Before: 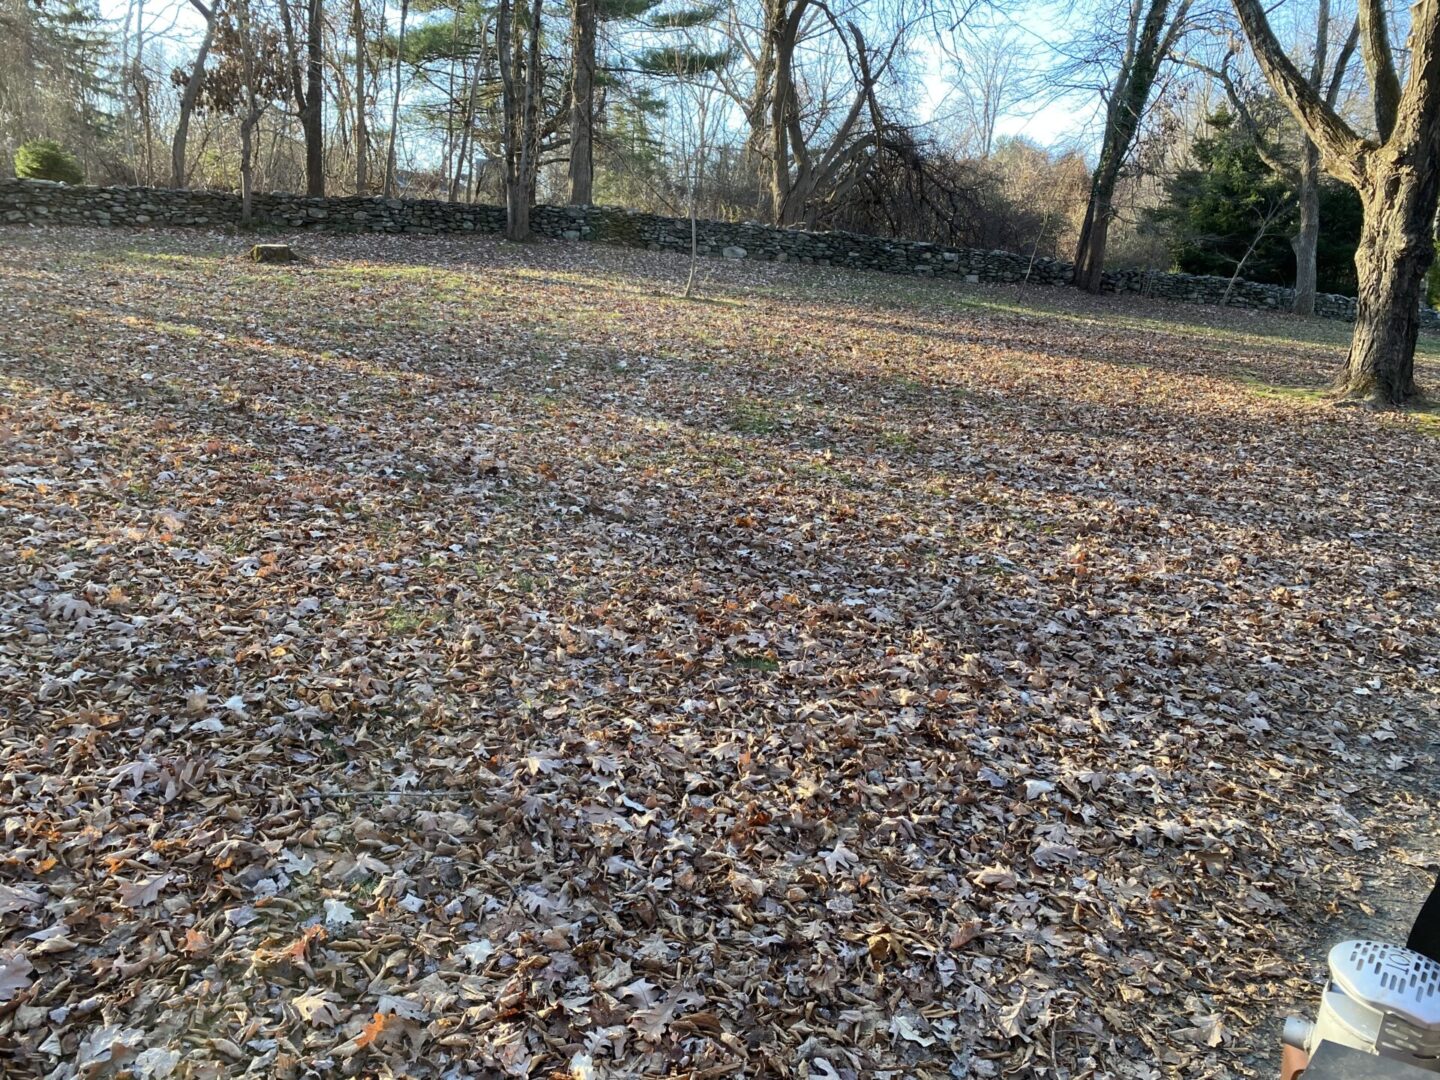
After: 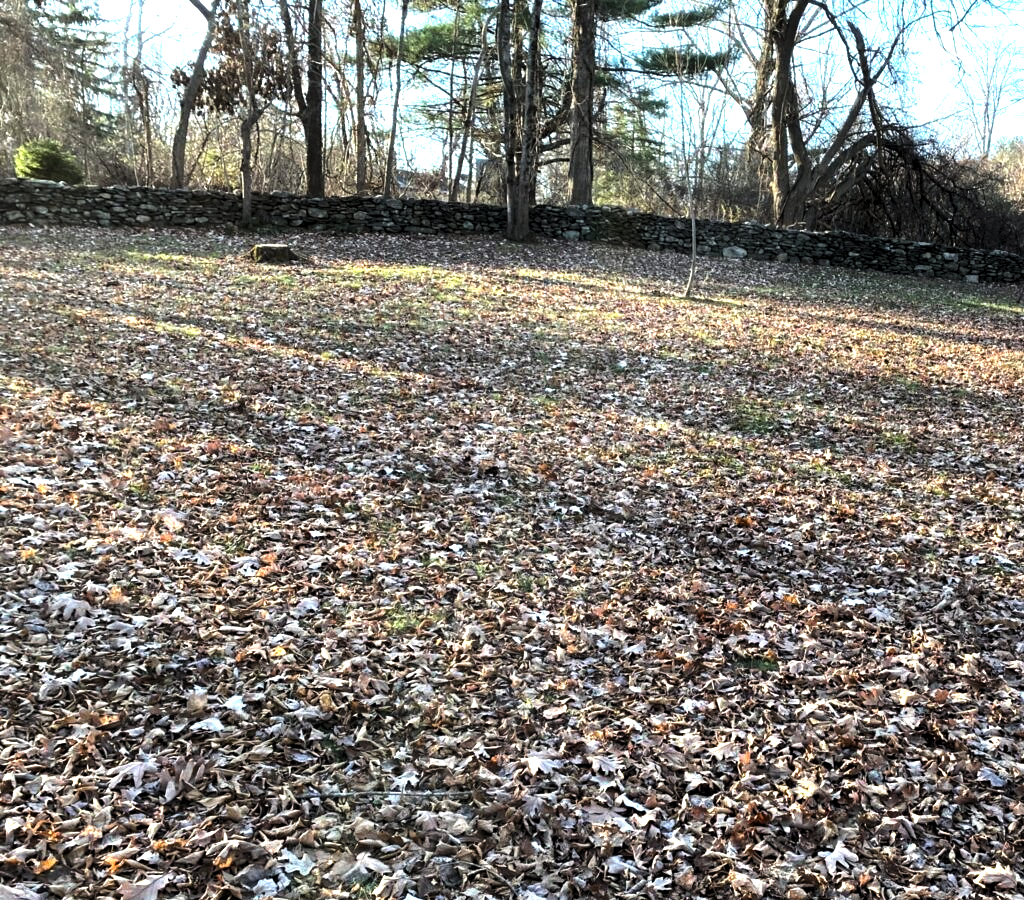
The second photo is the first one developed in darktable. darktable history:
crop: right 28.885%, bottom 16.626%
exposure: exposure 0.781 EV, compensate highlight preservation false
levels: levels [0.101, 0.578, 0.953]
